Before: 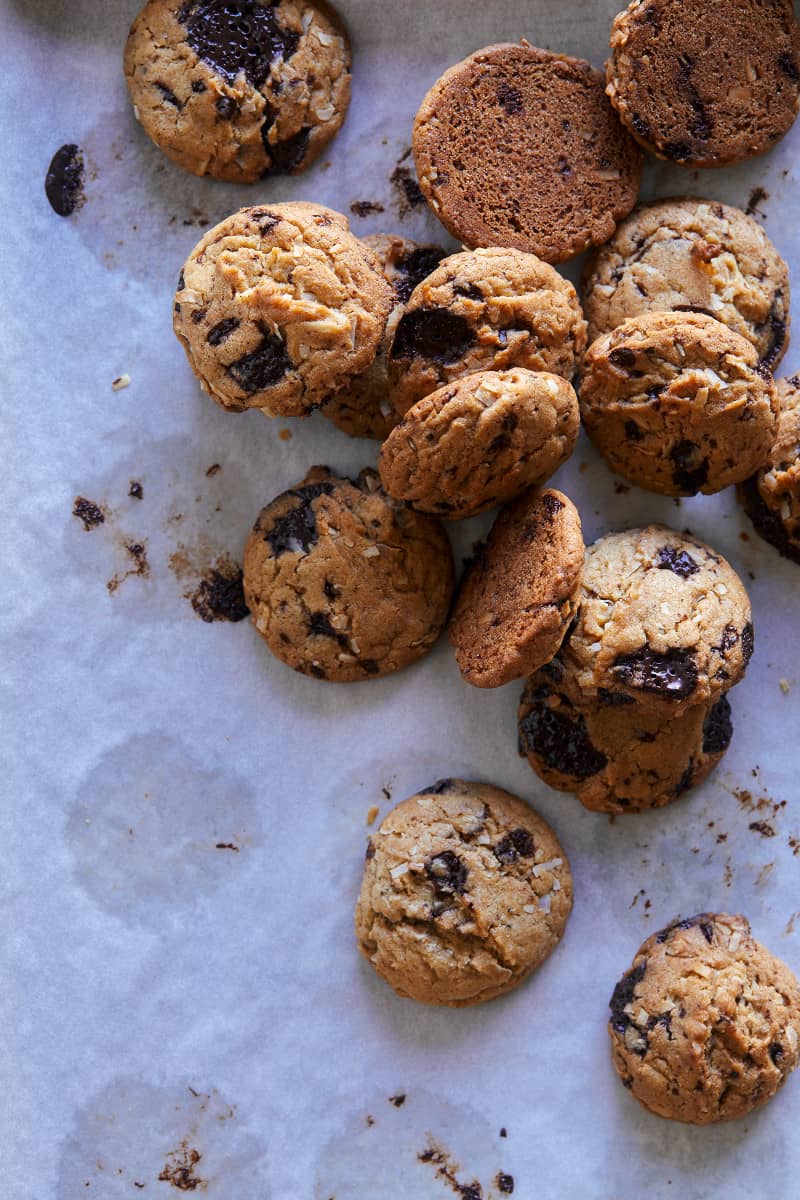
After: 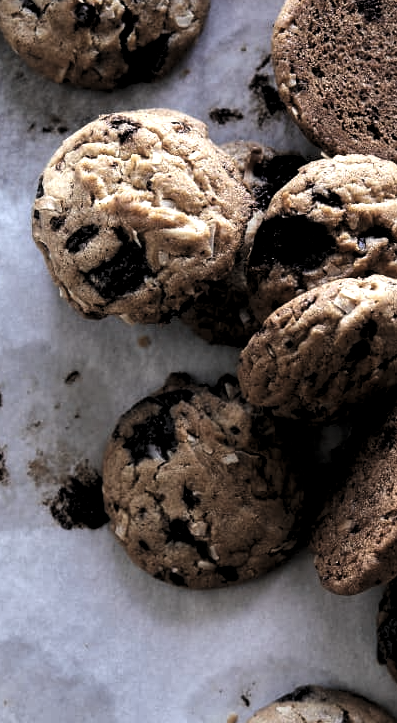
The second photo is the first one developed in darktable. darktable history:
color correction: highlights b* 0.028, saturation 0.531
crop: left 17.746%, top 7.792%, right 32.524%, bottom 31.894%
levels: levels [0.129, 0.519, 0.867]
